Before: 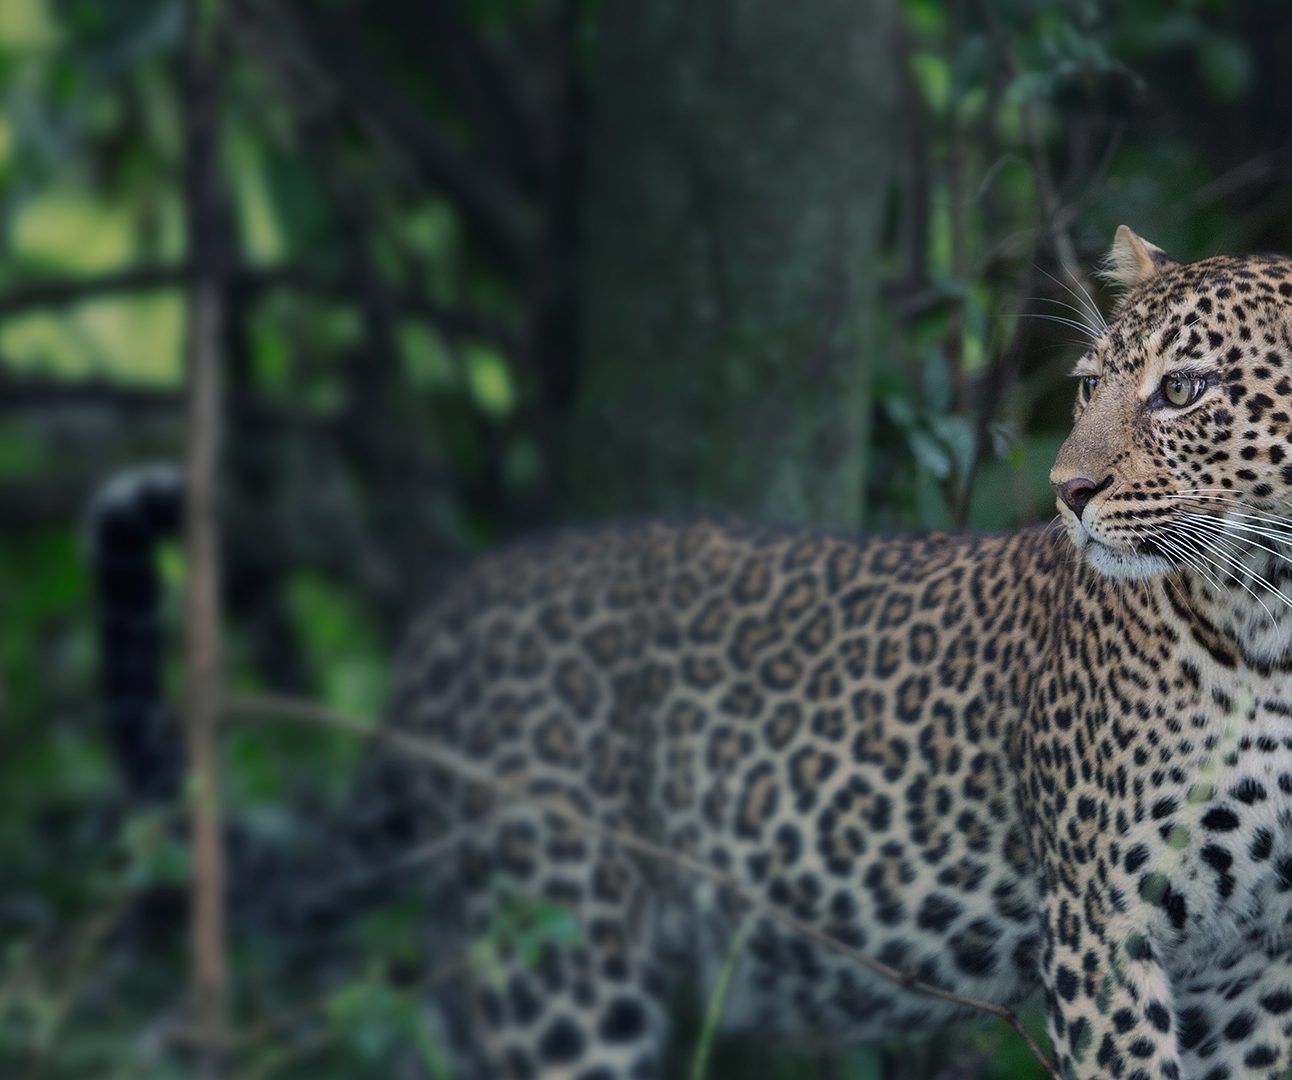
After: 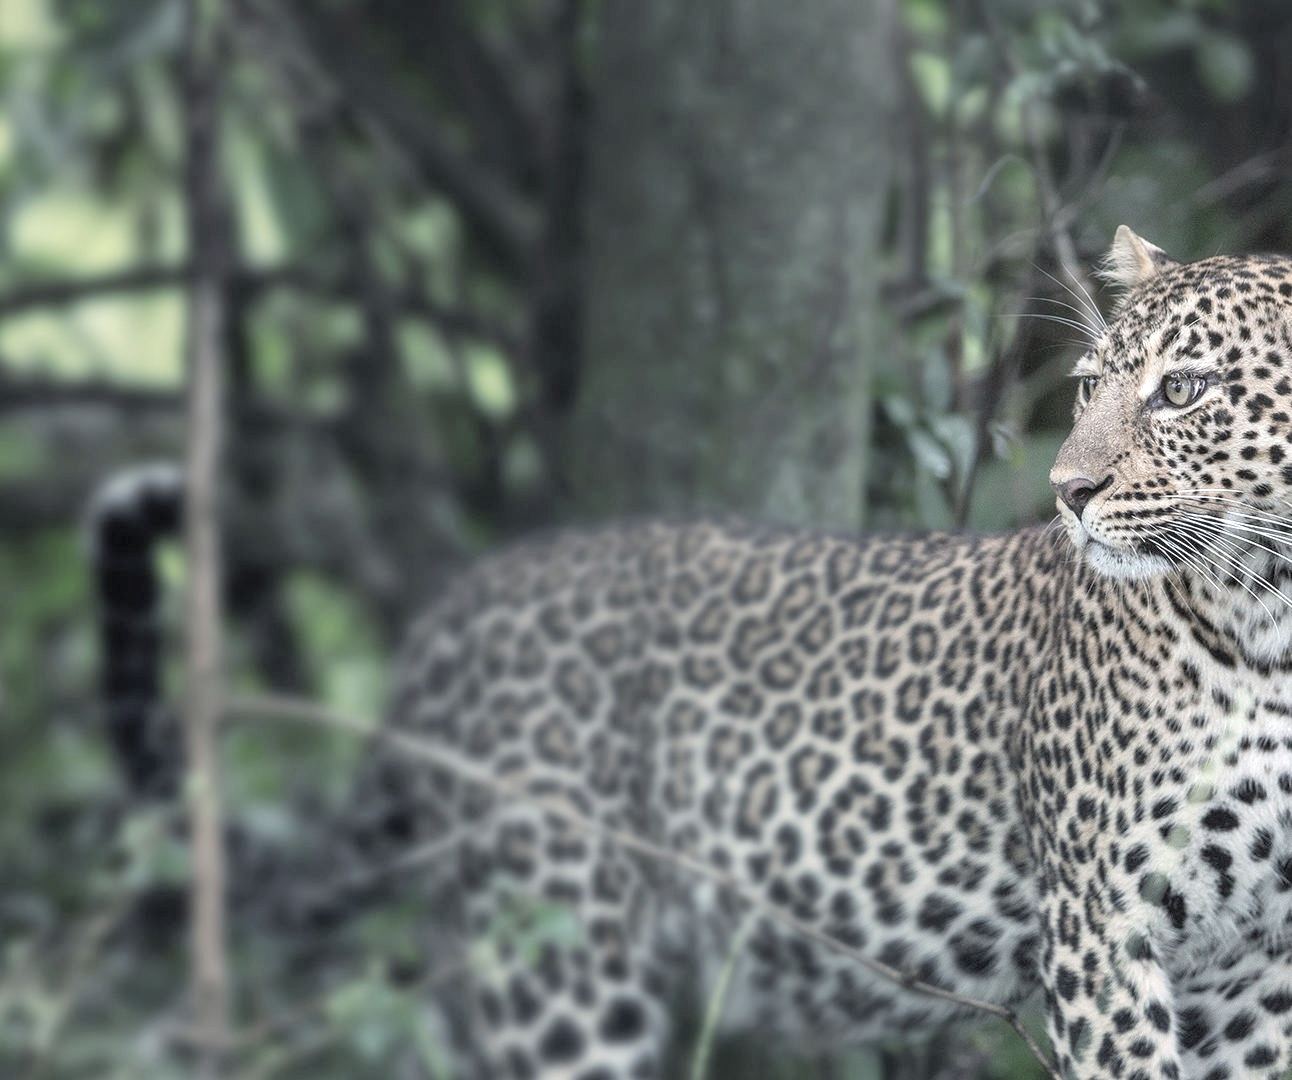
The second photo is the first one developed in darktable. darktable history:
exposure: black level correction 0, exposure 0.7 EV, compensate exposure bias true, compensate highlight preservation false
contrast brightness saturation: brightness 0.19, saturation -0.502
local contrast: on, module defaults
